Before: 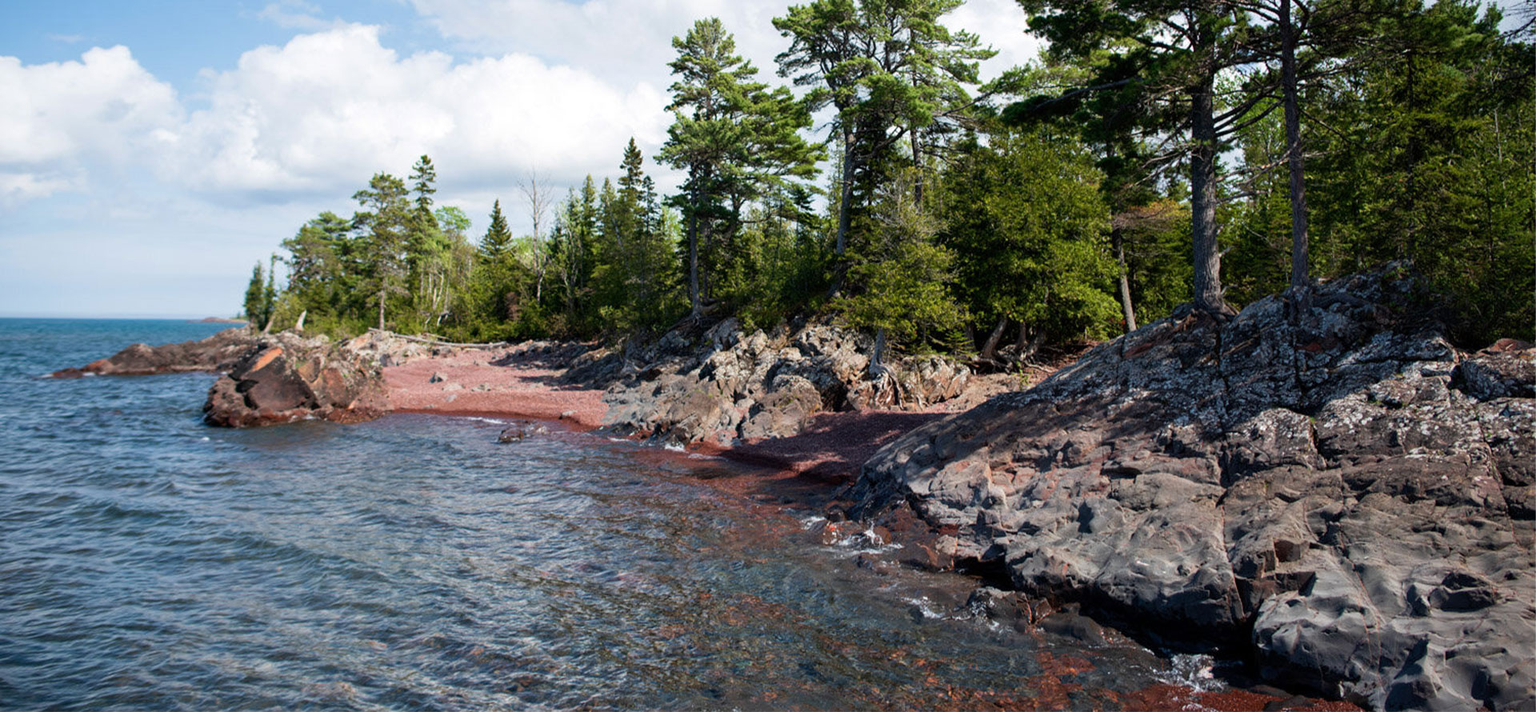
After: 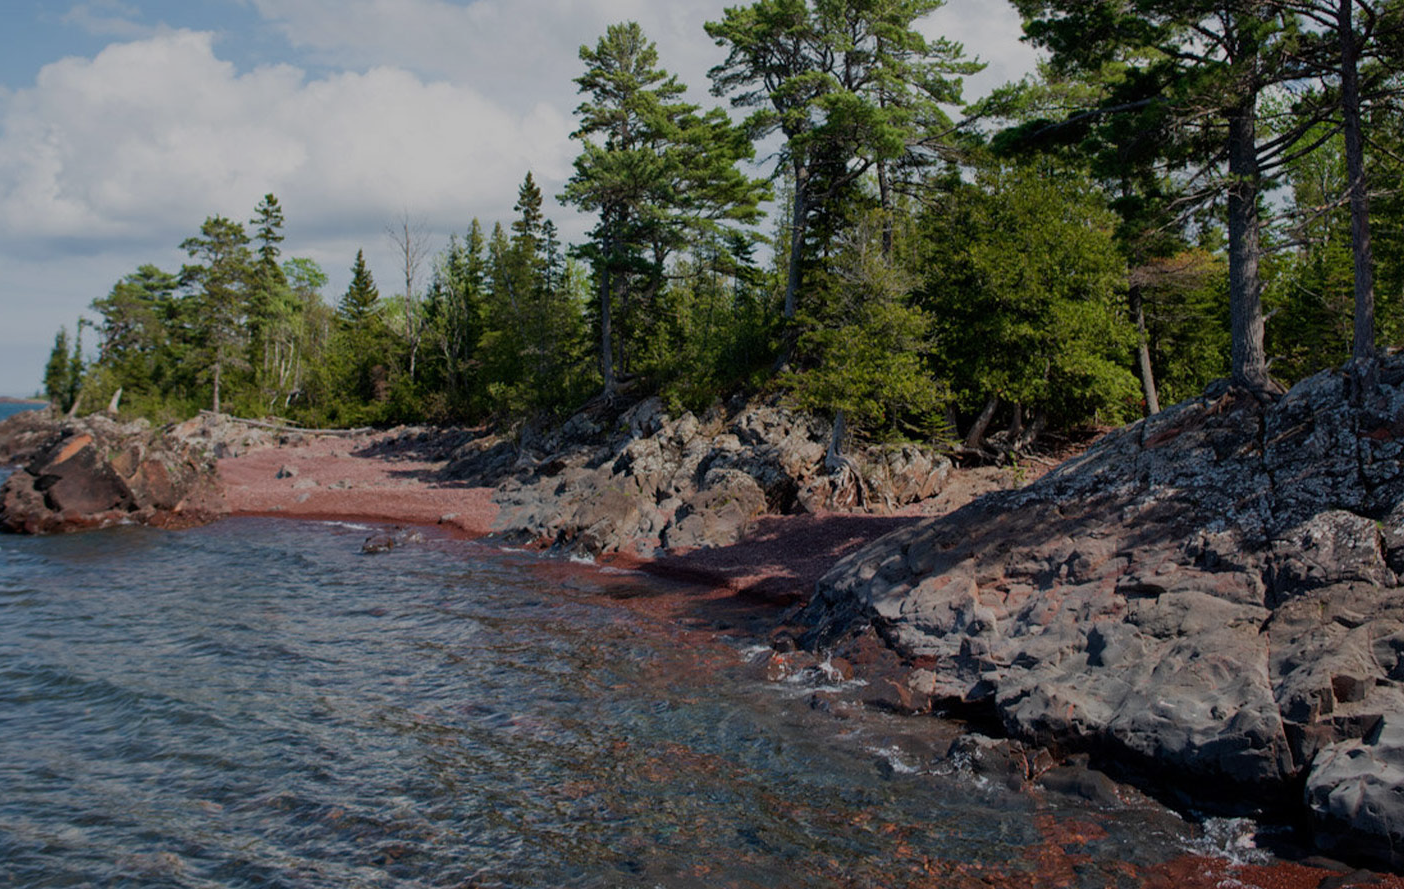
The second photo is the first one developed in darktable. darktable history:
crop: left 13.598%, right 13.261%
tone equalizer: -8 EV -0.039 EV, -7 EV 0.041 EV, -6 EV -0.007 EV, -5 EV 0.004 EV, -4 EV -0.043 EV, -3 EV -0.235 EV, -2 EV -0.686 EV, -1 EV -0.968 EV, +0 EV -1 EV, smoothing diameter 24.89%, edges refinement/feathering 8.06, preserve details guided filter
